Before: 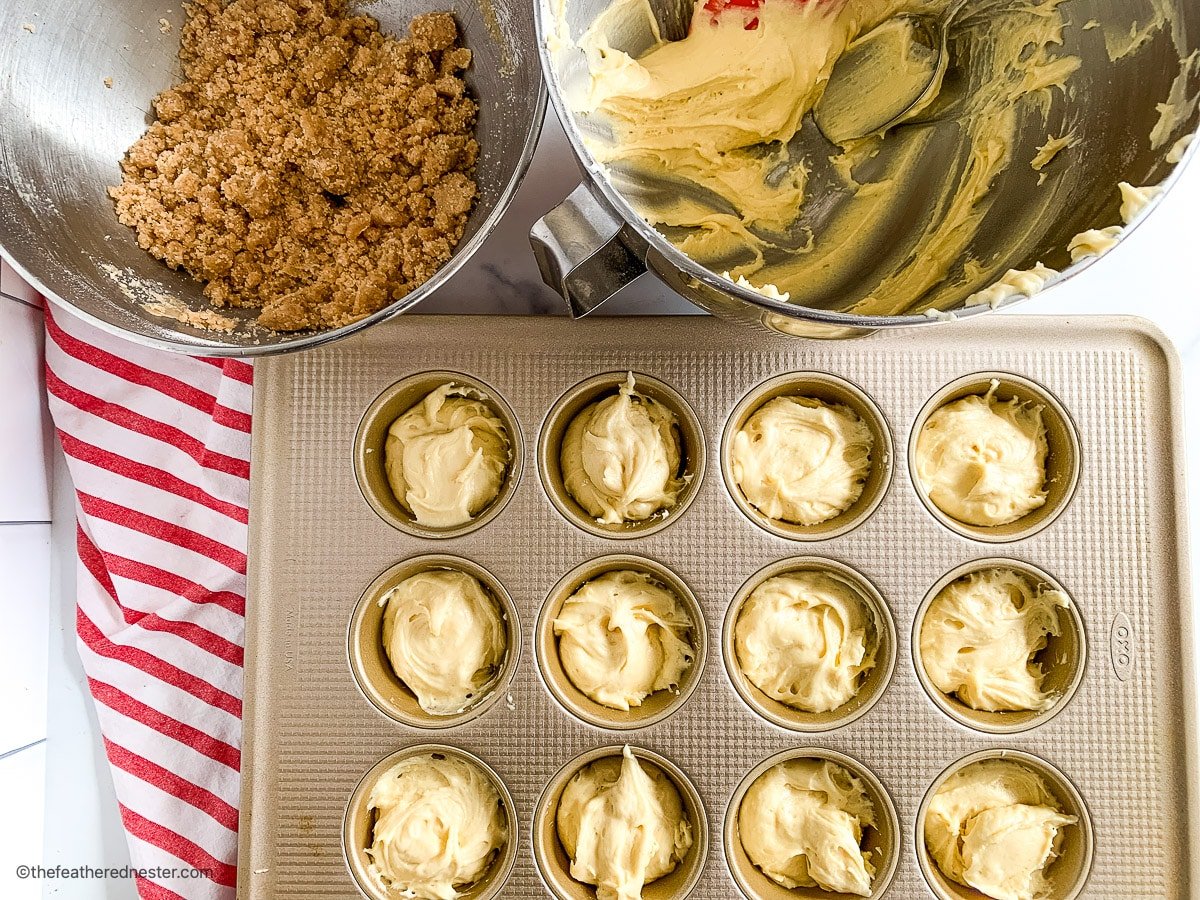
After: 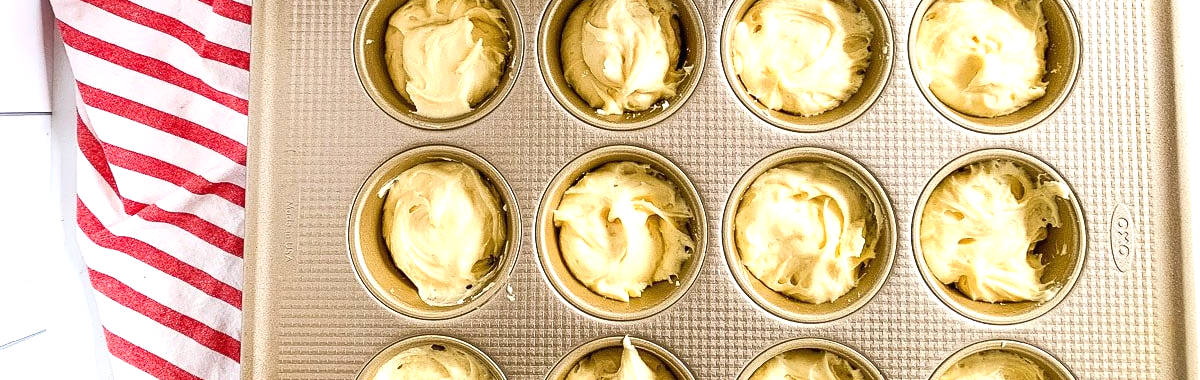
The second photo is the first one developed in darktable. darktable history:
crop: top 45.527%, bottom 12.154%
exposure: exposure 0.476 EV, compensate exposure bias true, compensate highlight preservation false
